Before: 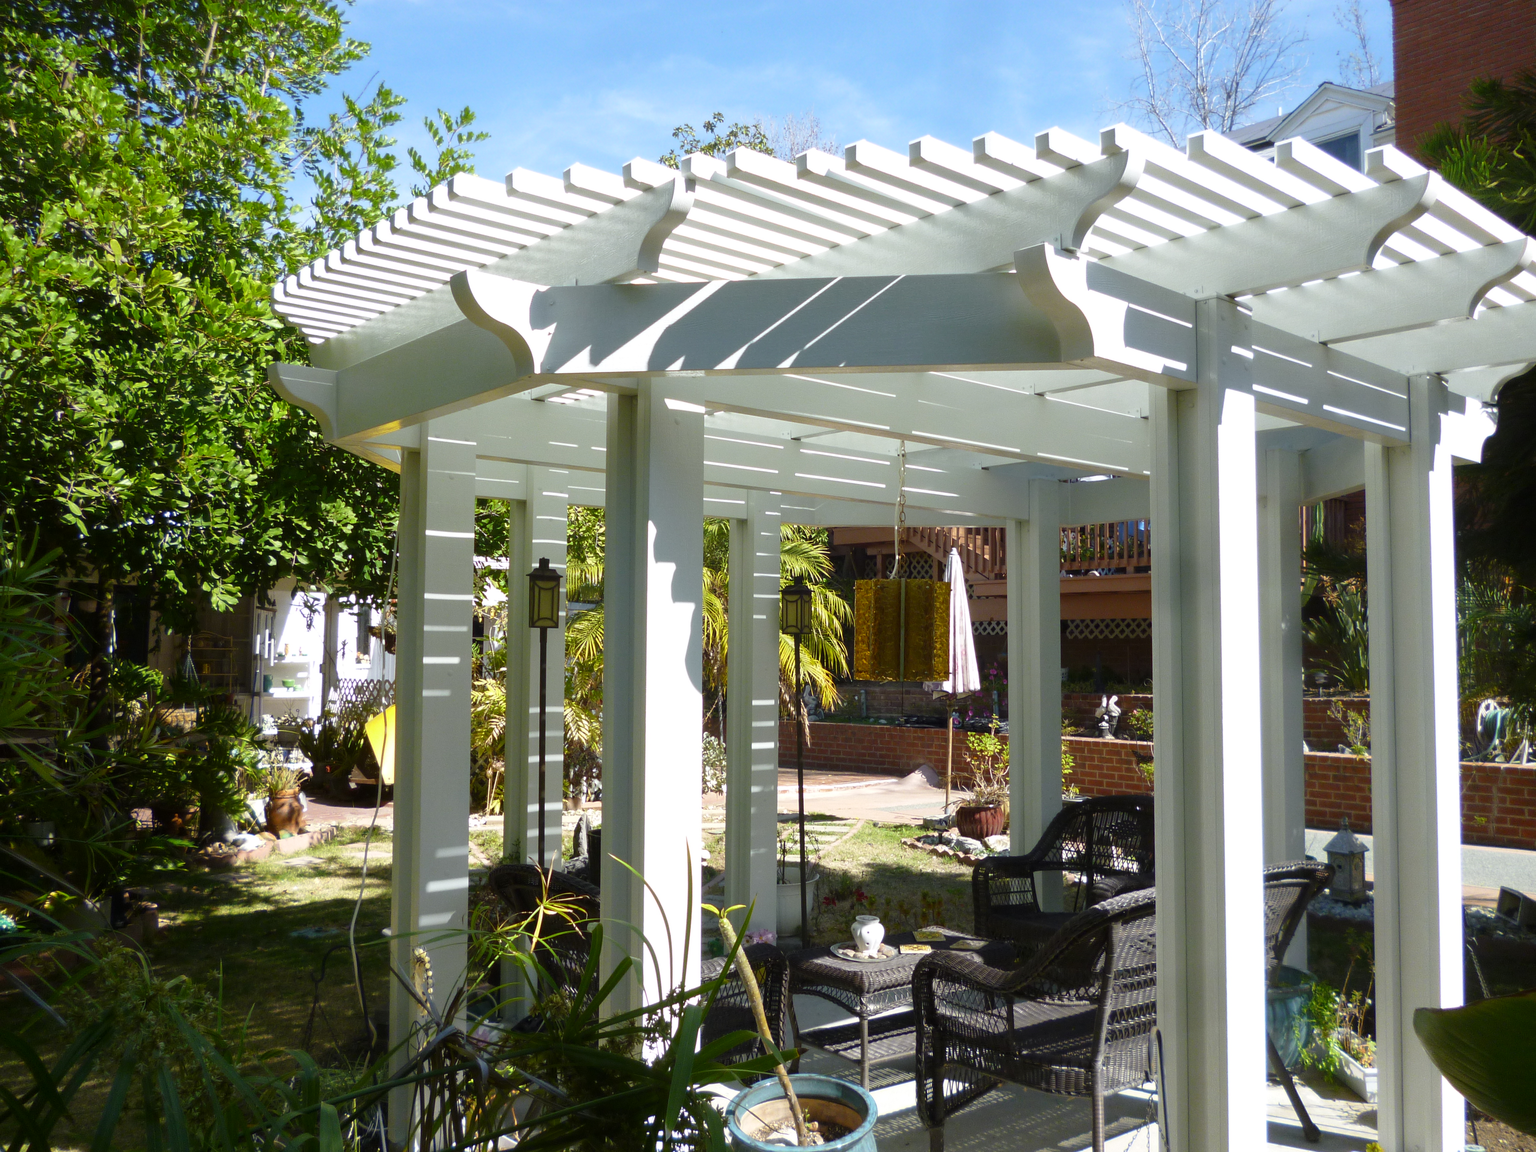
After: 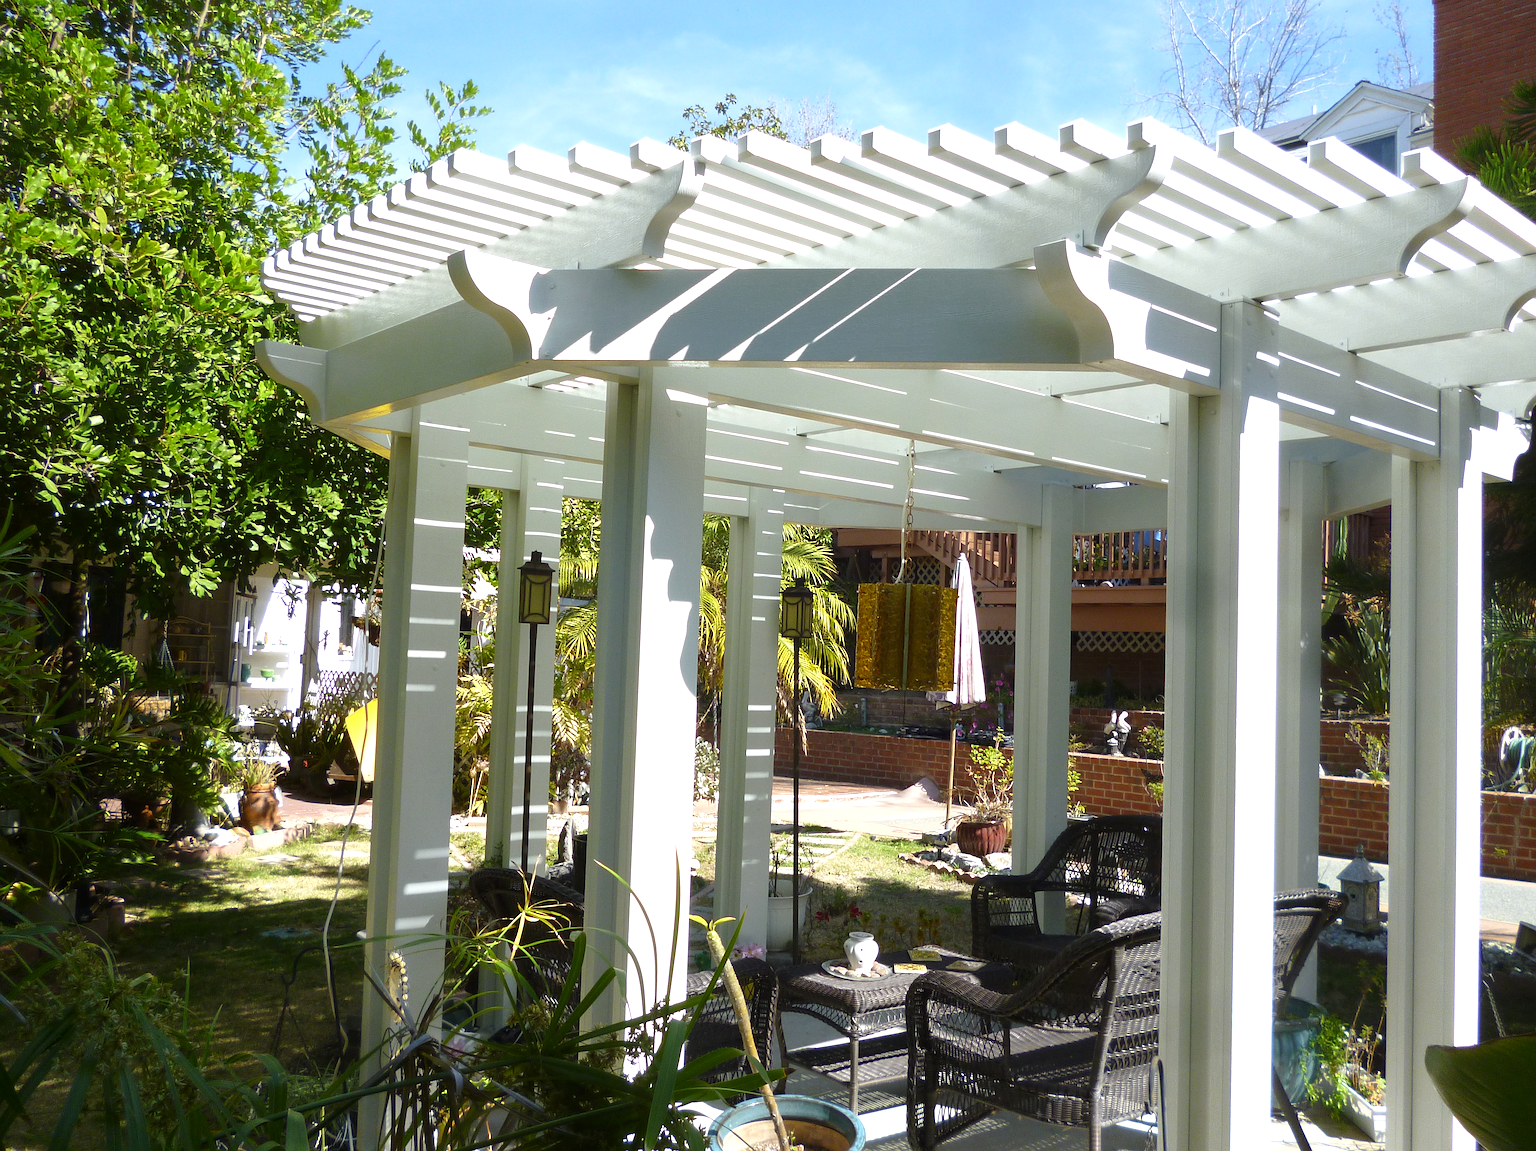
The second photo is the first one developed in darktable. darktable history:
exposure: exposure 0.3 EV, compensate highlight preservation false
sharpen: on, module defaults
crop and rotate: angle -1.69°
